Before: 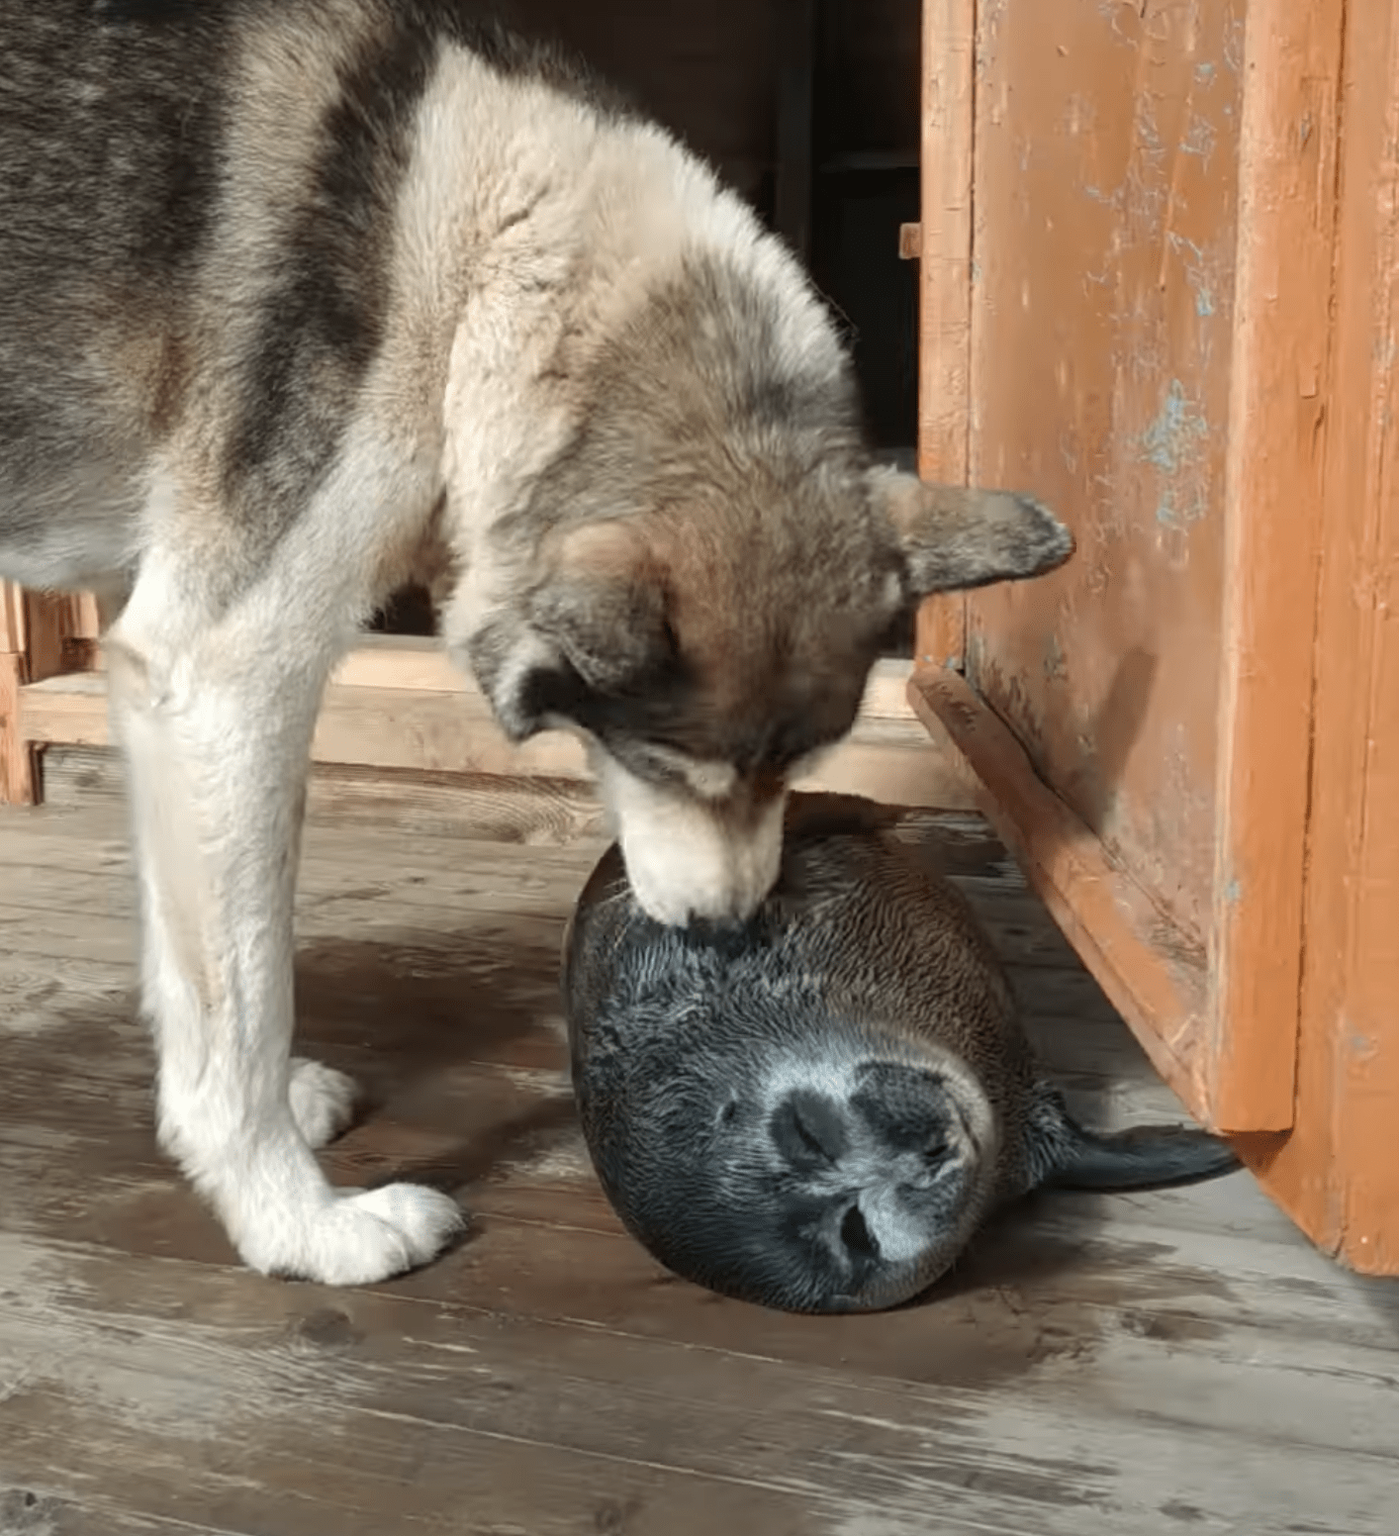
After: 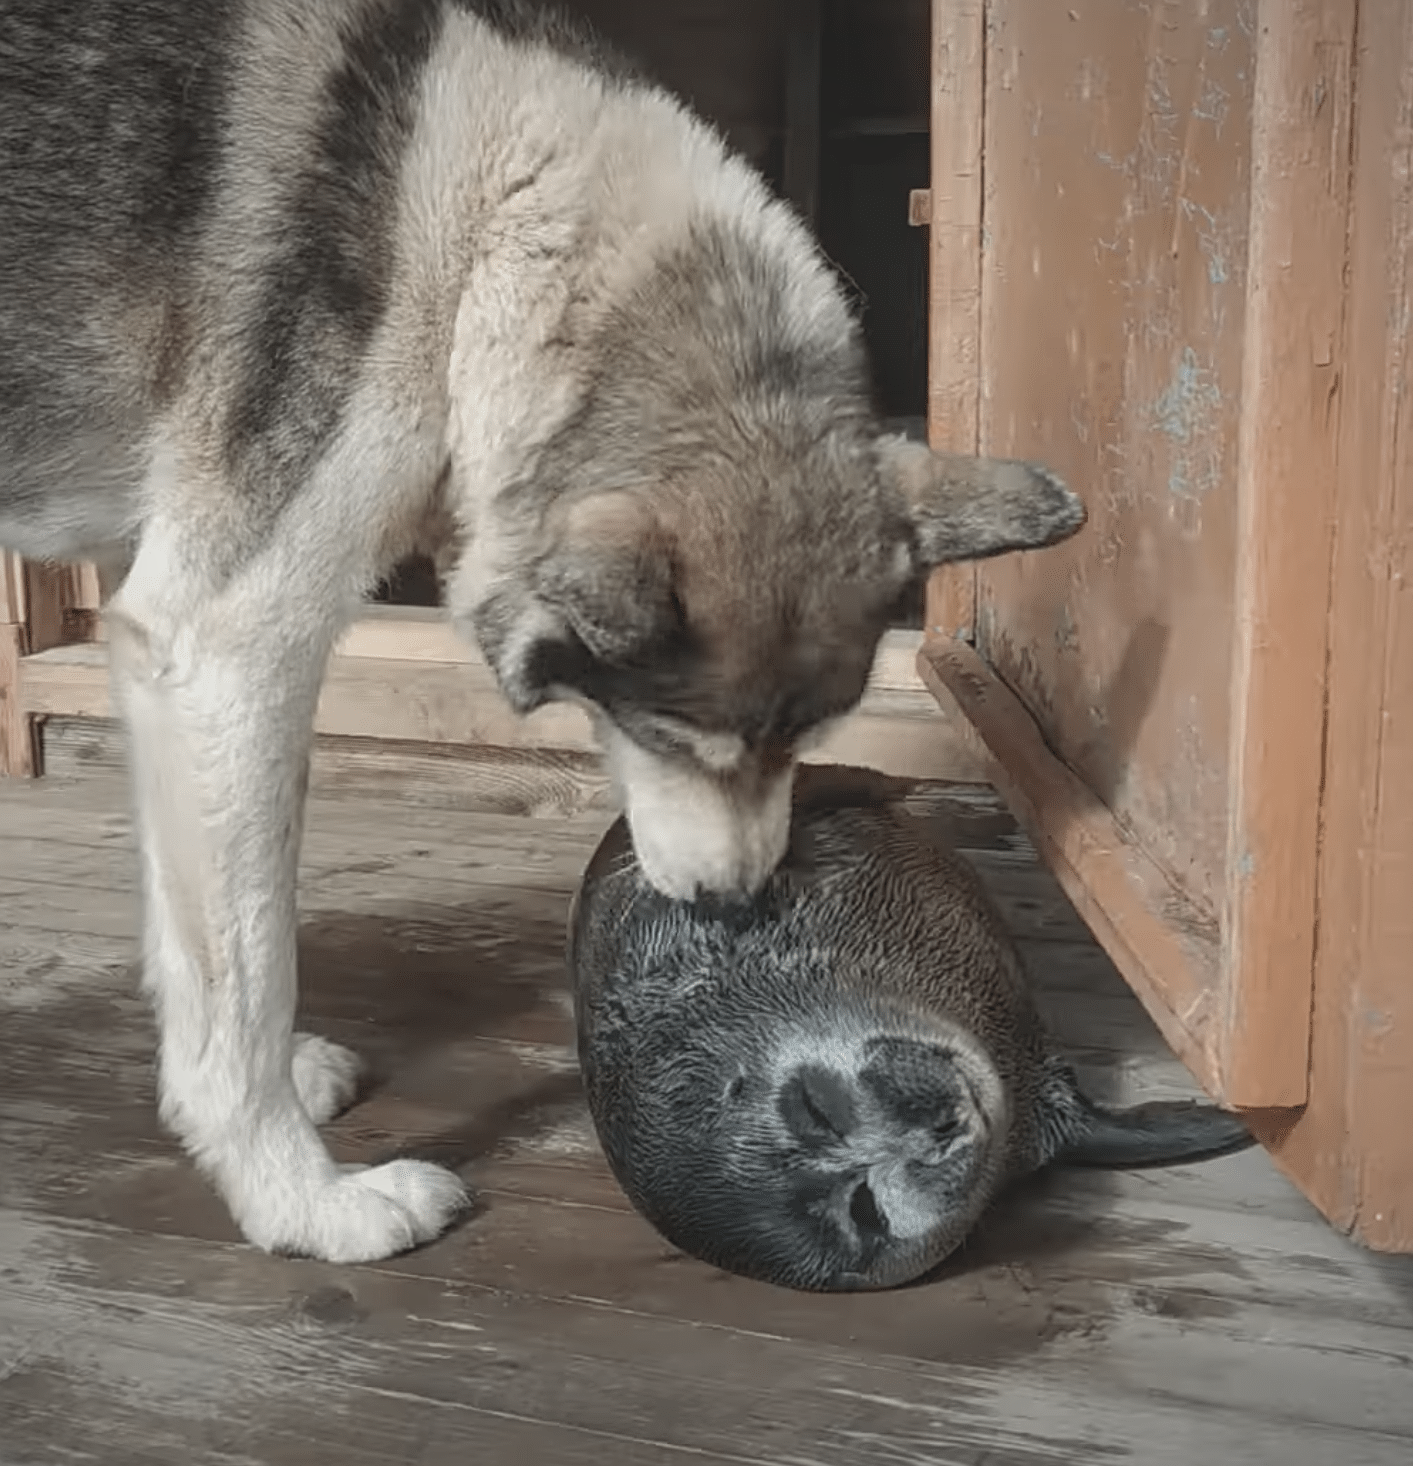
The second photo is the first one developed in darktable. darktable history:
crop and rotate: top 2.361%, bottom 3.145%
contrast brightness saturation: contrast -0.26, saturation -0.426
tone equalizer: edges refinement/feathering 500, mask exposure compensation -1.57 EV, preserve details no
vignetting: fall-off radius 61.21%, brightness -0.407, saturation -0.292, unbound false
local contrast: on, module defaults
sharpen: on, module defaults
